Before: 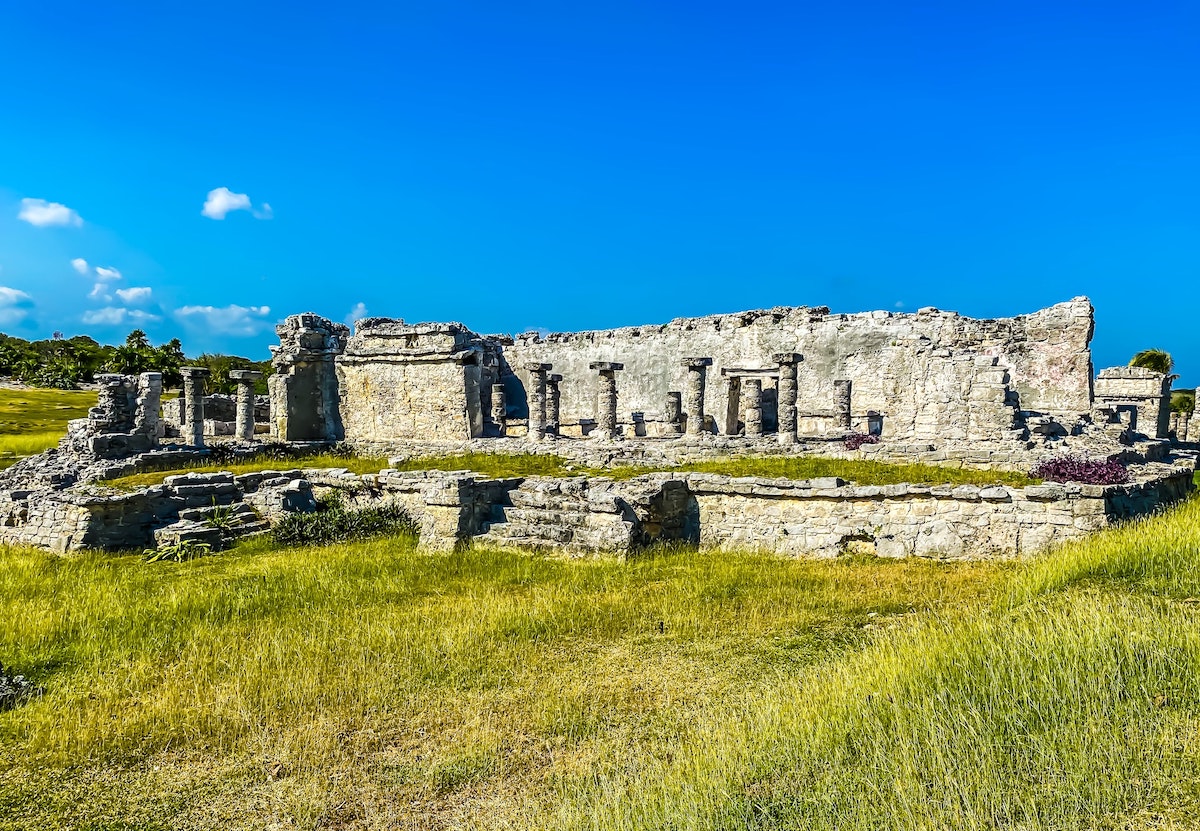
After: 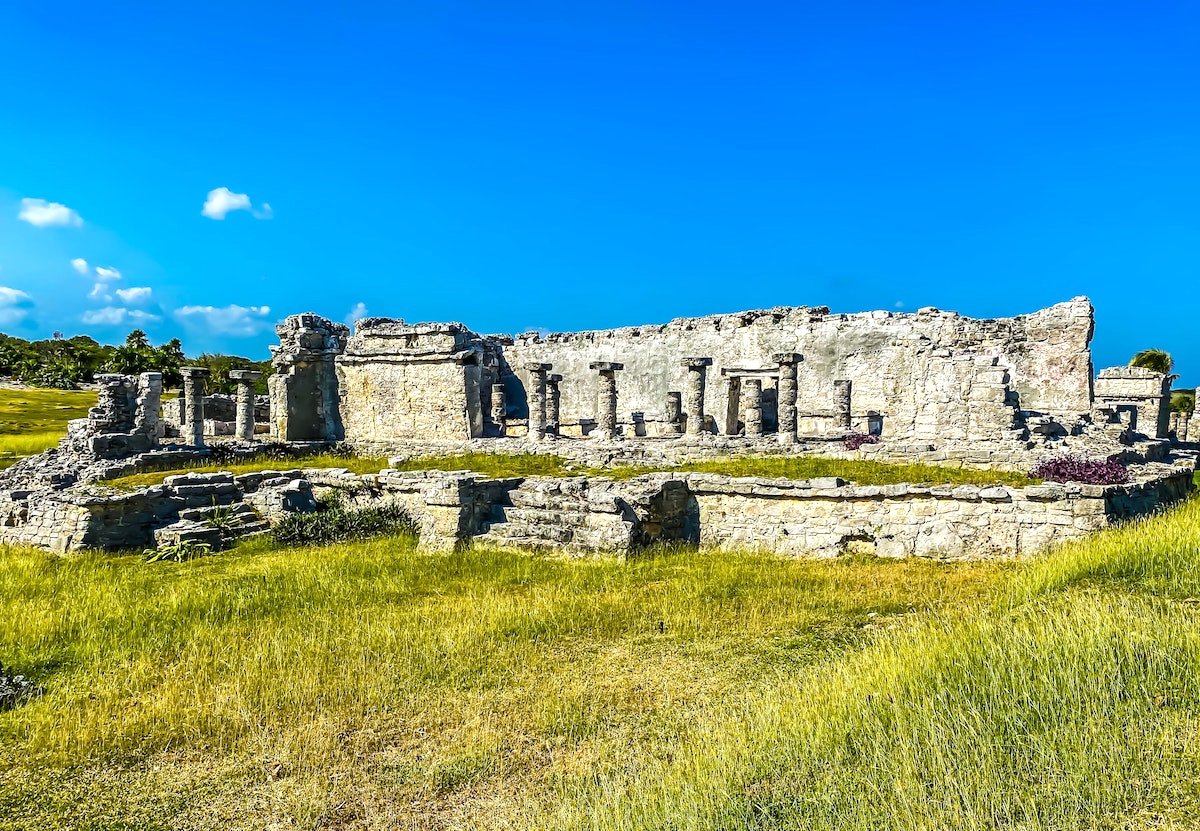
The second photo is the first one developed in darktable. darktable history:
local contrast: mode bilateral grid, contrast 20, coarseness 50, detail 102%, midtone range 0.2
exposure: exposure 0.2 EV, compensate highlight preservation false
